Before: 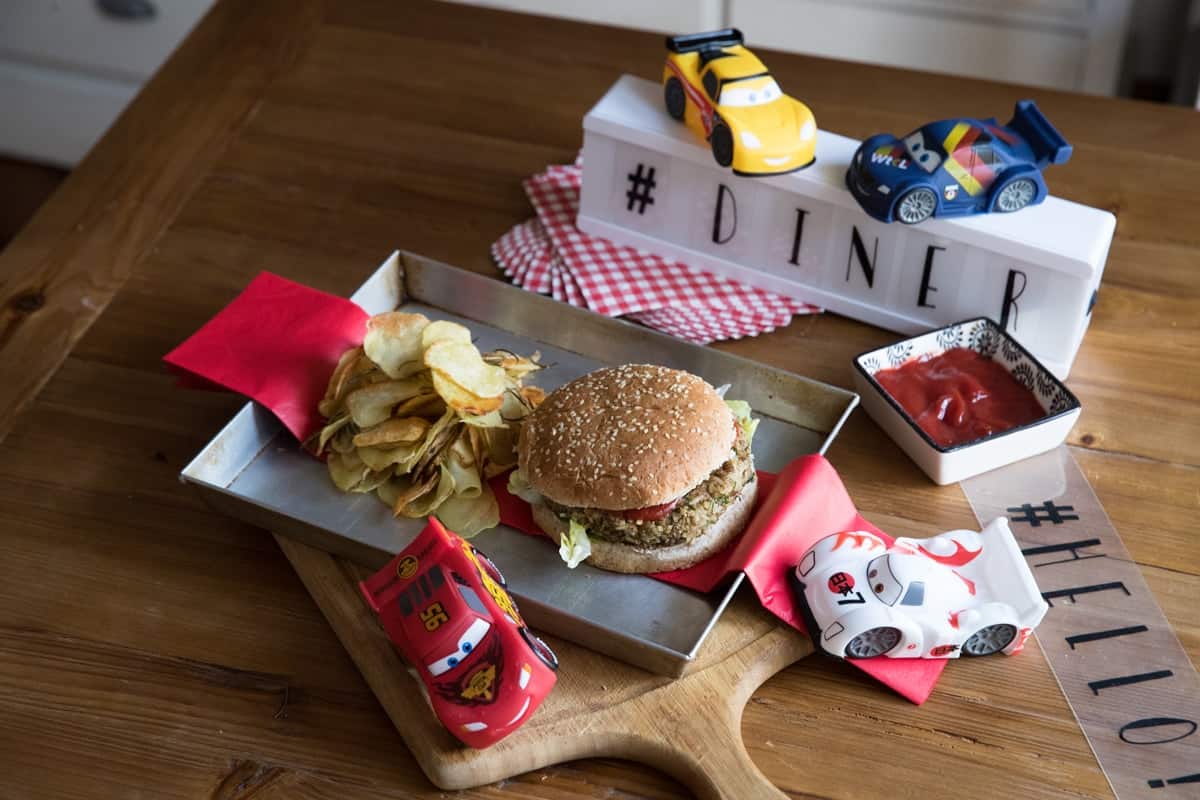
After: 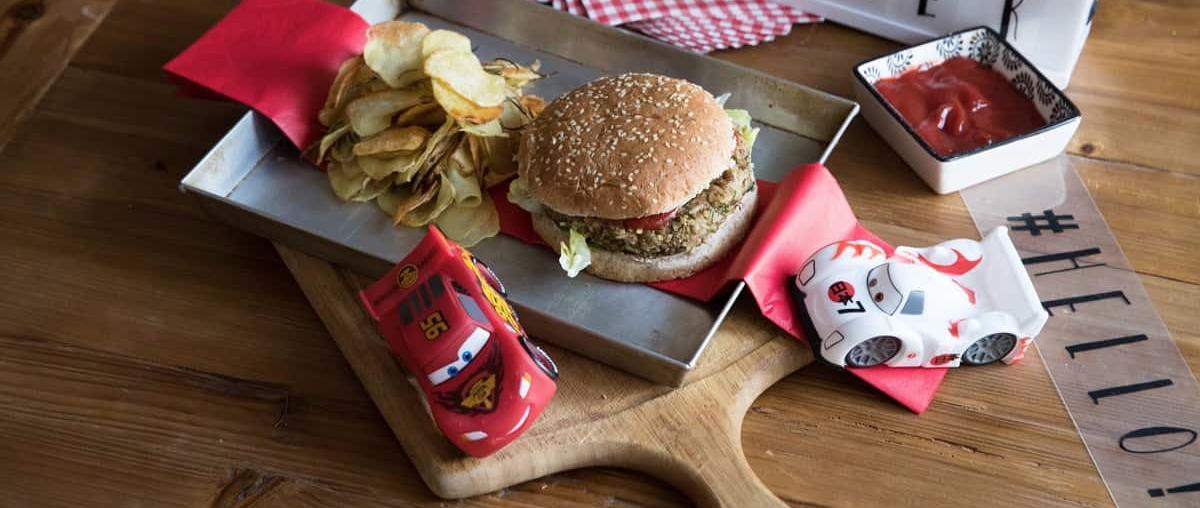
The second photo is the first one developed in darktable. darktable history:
crop and rotate: top 36.435%
contrast brightness saturation: contrast 0.01, saturation -0.05
